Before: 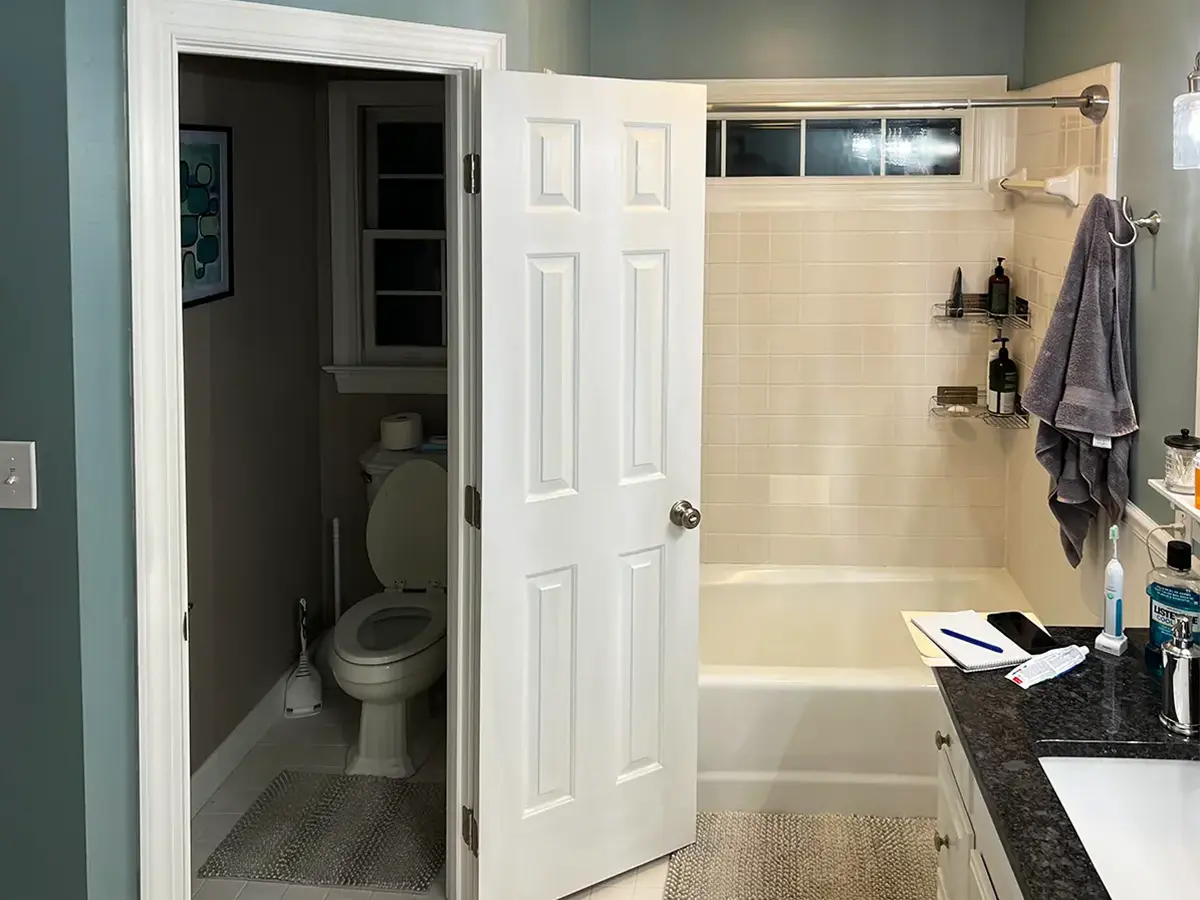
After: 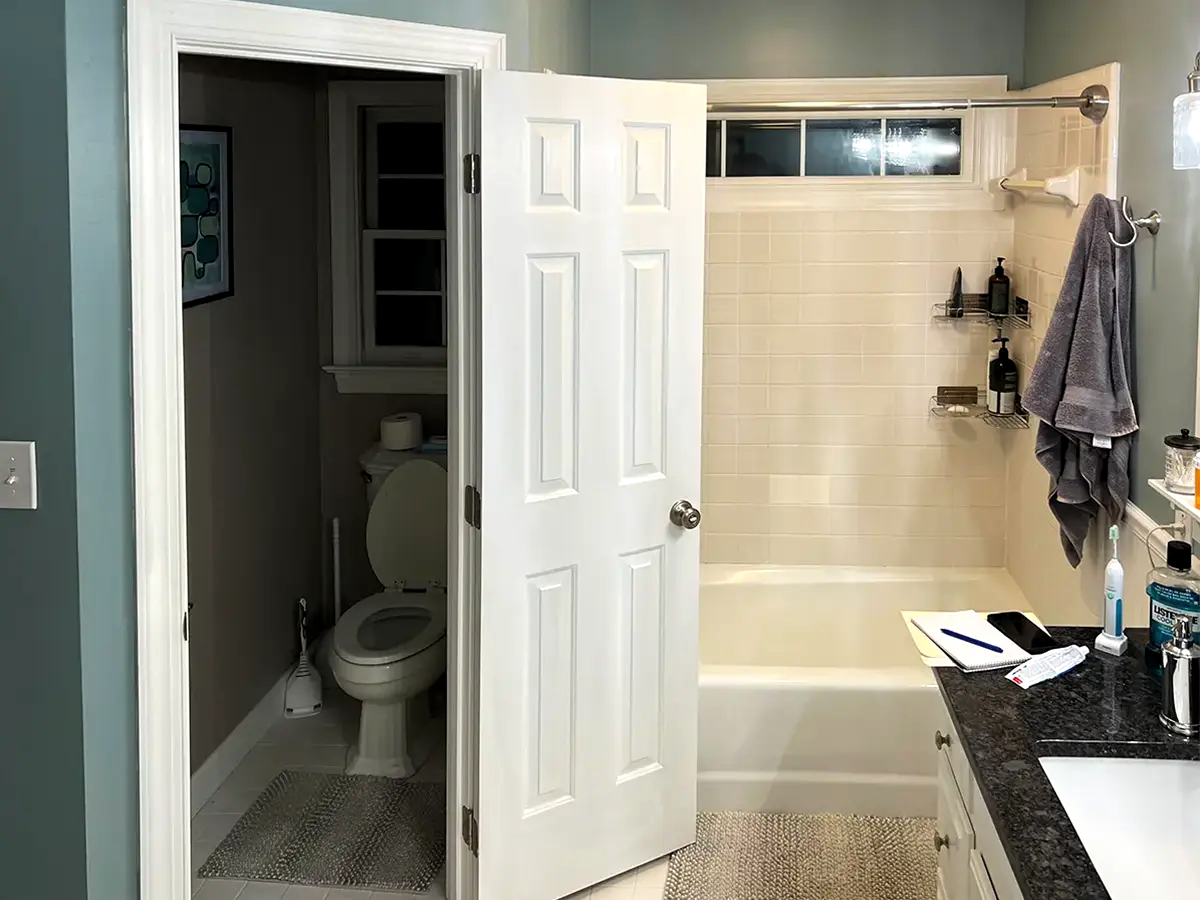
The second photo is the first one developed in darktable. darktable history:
levels: levels [0.016, 0.484, 0.953]
